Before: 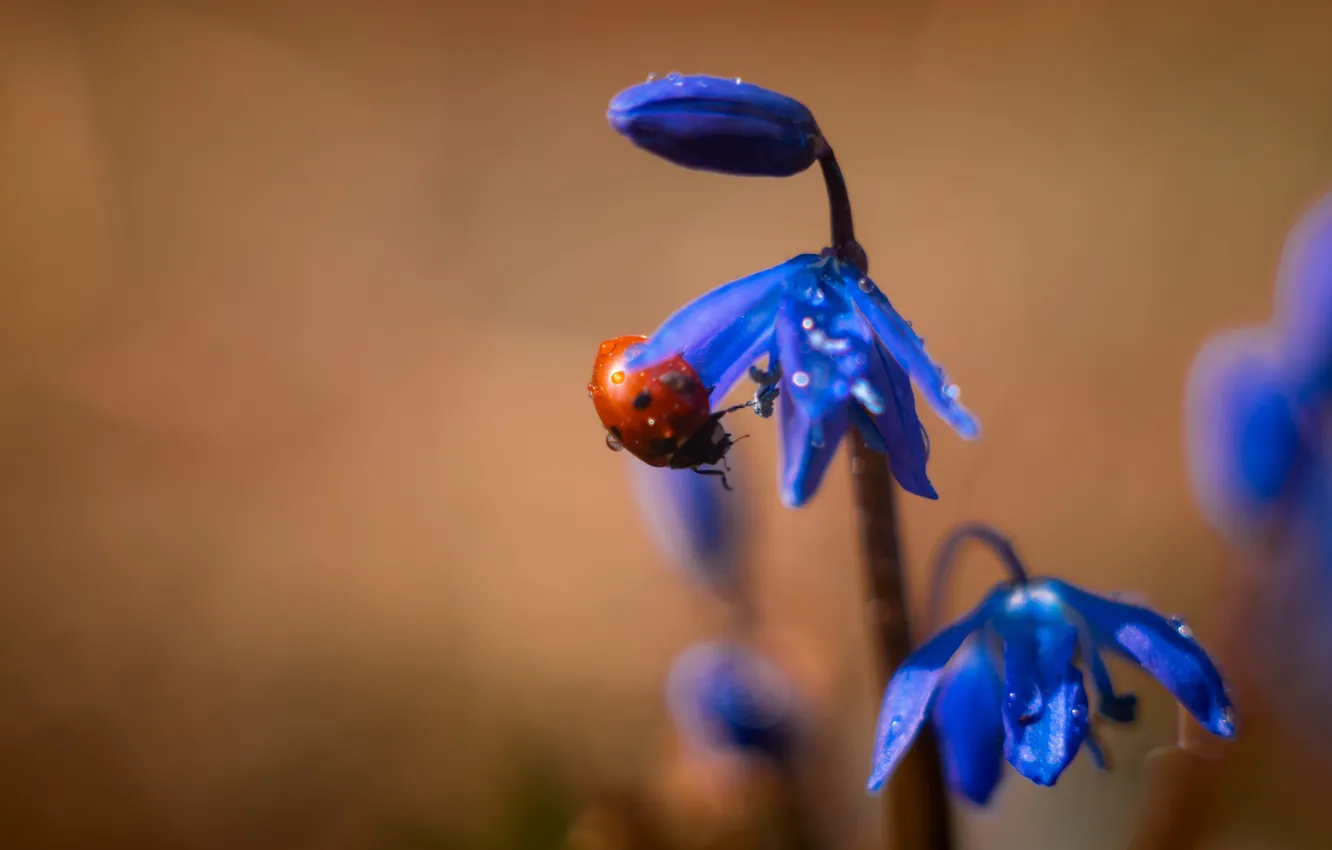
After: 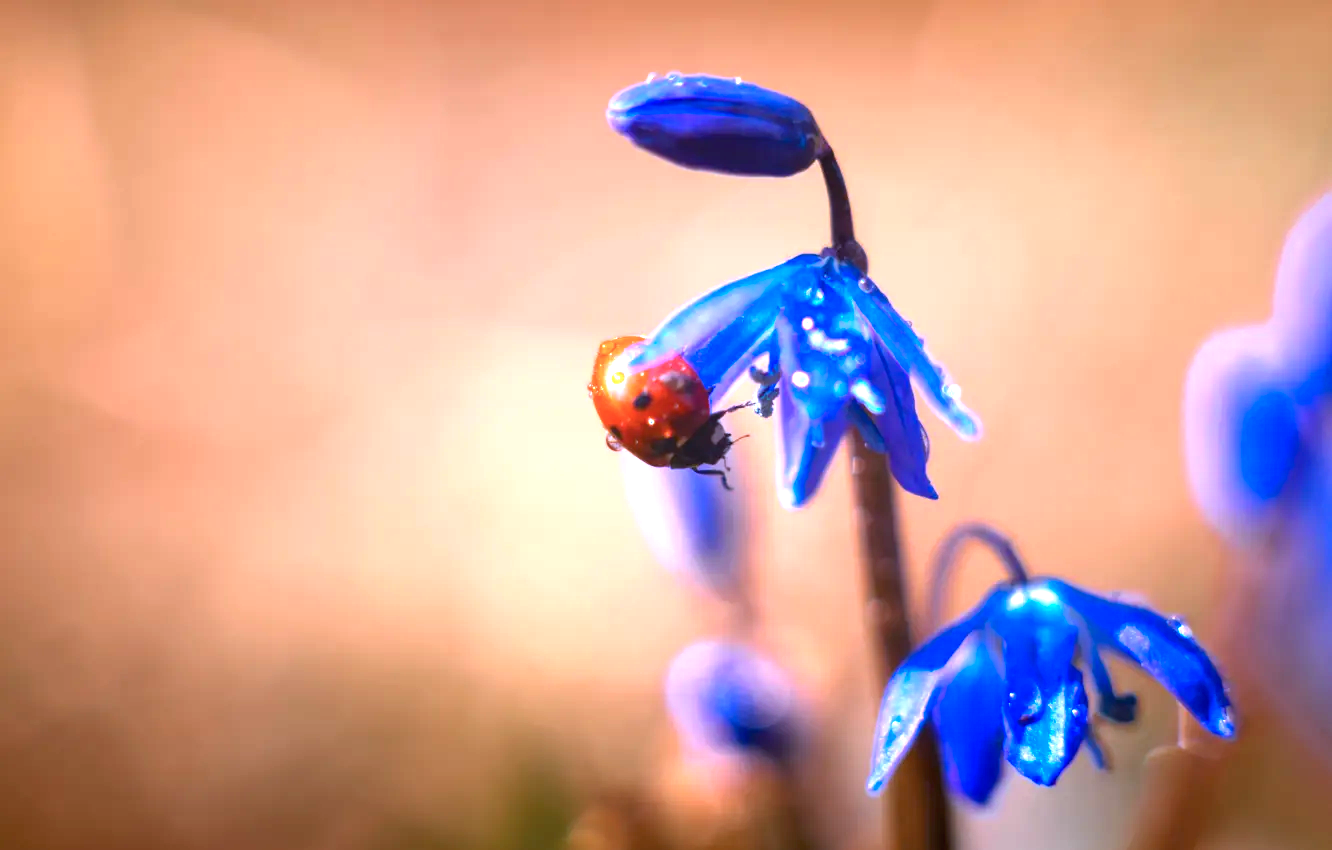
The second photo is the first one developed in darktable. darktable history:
color balance rgb: power › hue 62.7°, perceptual saturation grading › global saturation -0.026%, perceptual brilliance grading › global brilliance 10.91%
color calibration: gray › normalize channels true, illuminant as shot in camera, x 0.379, y 0.397, temperature 4138.23 K, gamut compression 0.028
exposure: black level correction 0, exposure 1.373 EV, compensate highlight preservation false
